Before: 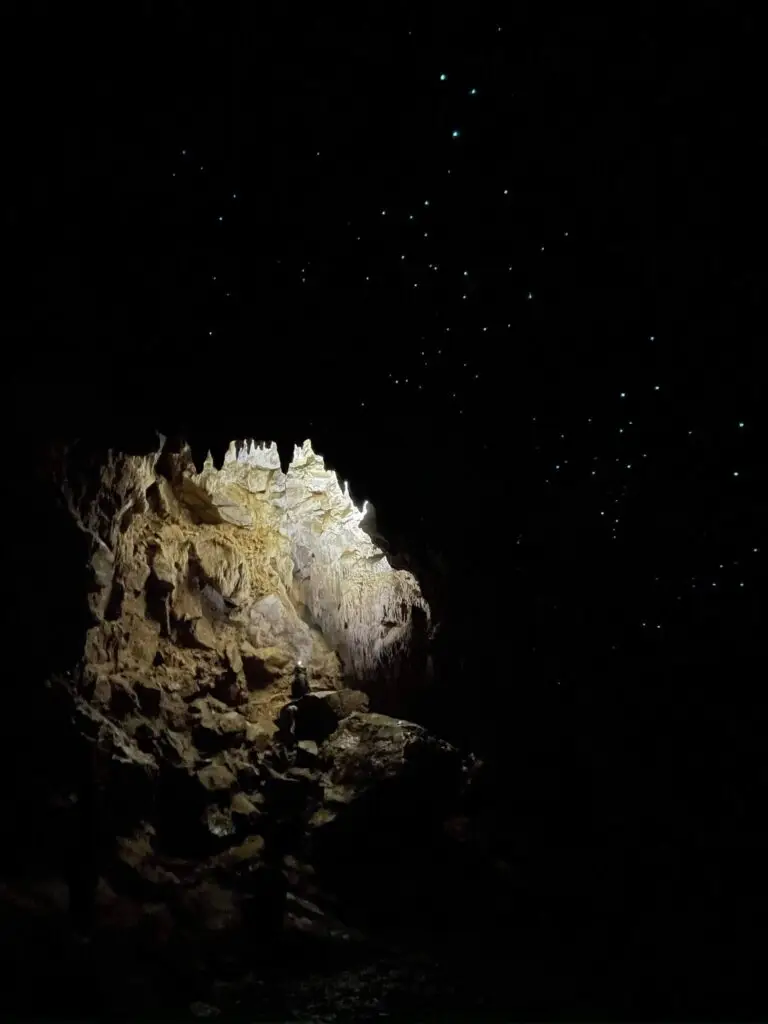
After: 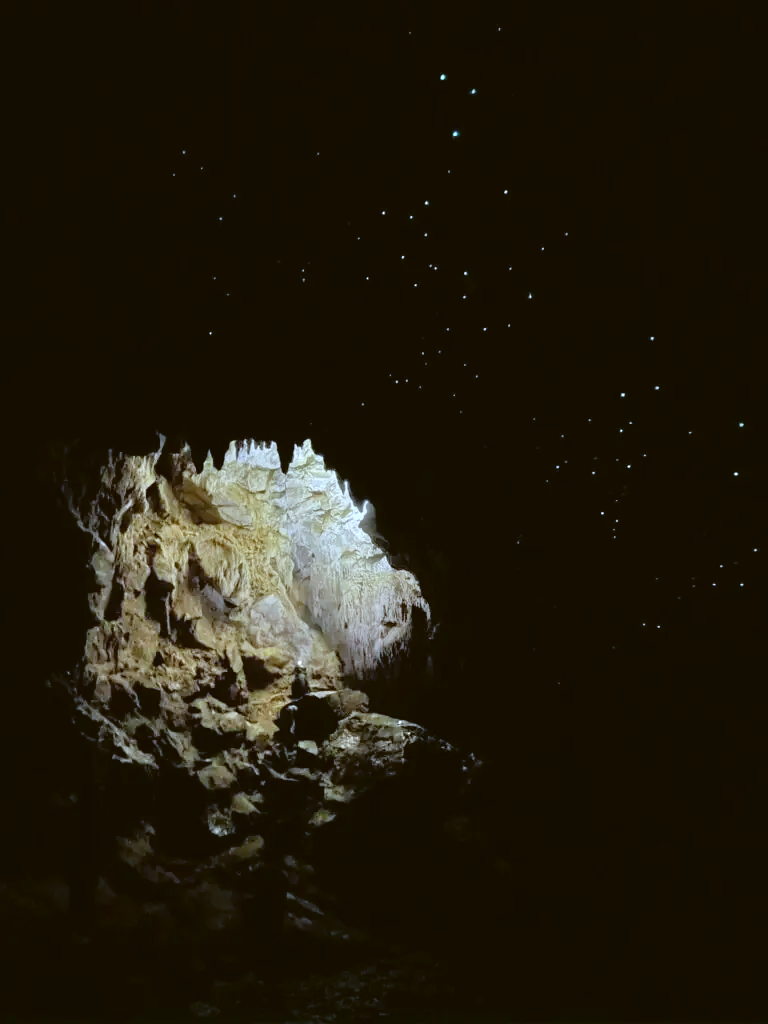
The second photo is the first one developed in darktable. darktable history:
white balance: red 0.926, green 1.003, blue 1.133
tone equalizer: -7 EV 0.15 EV, -6 EV 0.6 EV, -5 EV 1.15 EV, -4 EV 1.33 EV, -3 EV 1.15 EV, -2 EV 0.6 EV, -1 EV 0.15 EV, mask exposure compensation -0.5 EV
color balance: lift [1.004, 1.002, 1.002, 0.998], gamma [1, 1.007, 1.002, 0.993], gain [1, 0.977, 1.013, 1.023], contrast -3.64%
